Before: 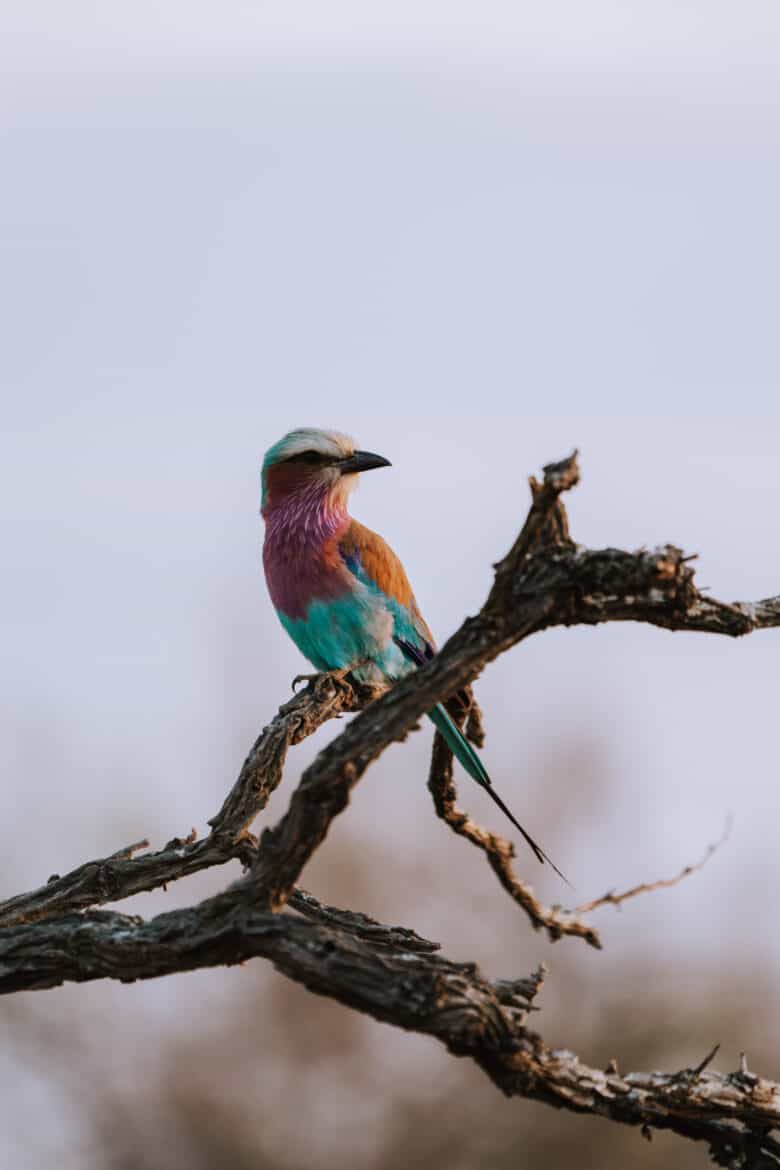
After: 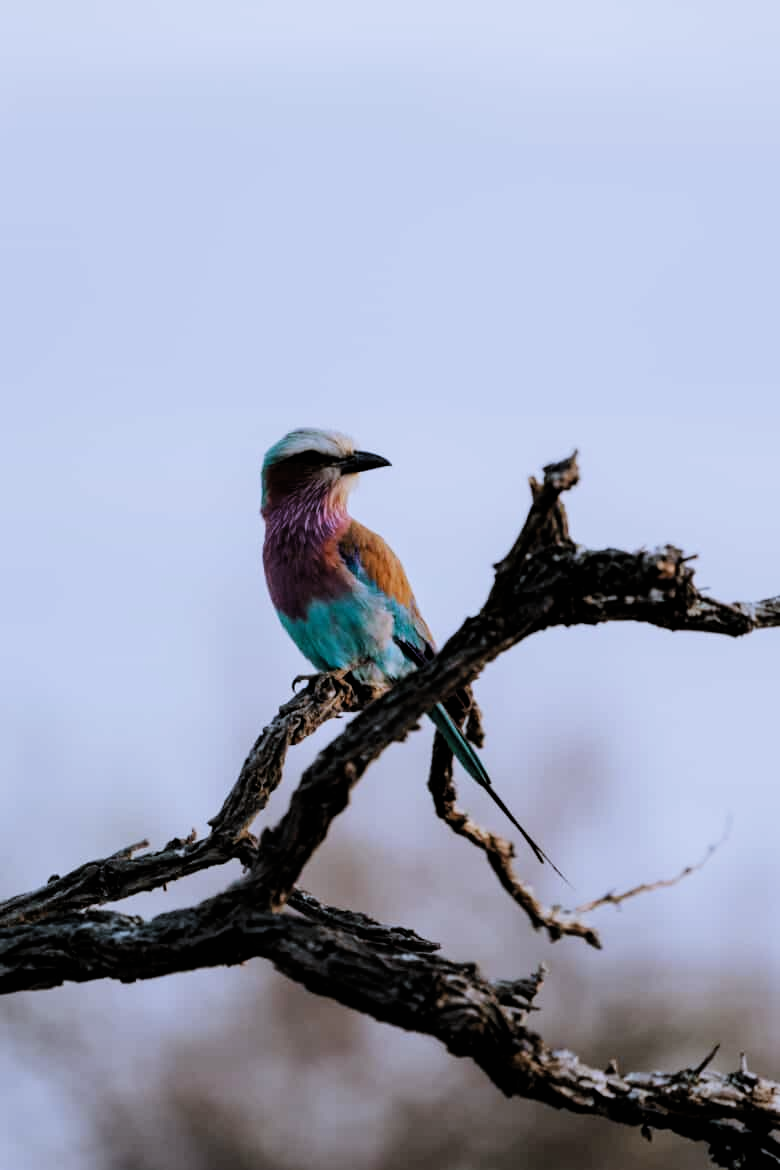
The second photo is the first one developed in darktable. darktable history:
fill light: on, module defaults
white balance: red 0.926, green 1.003, blue 1.133
filmic rgb: black relative exposure -5 EV, white relative exposure 3.2 EV, hardness 3.42, contrast 1.2, highlights saturation mix -50%
